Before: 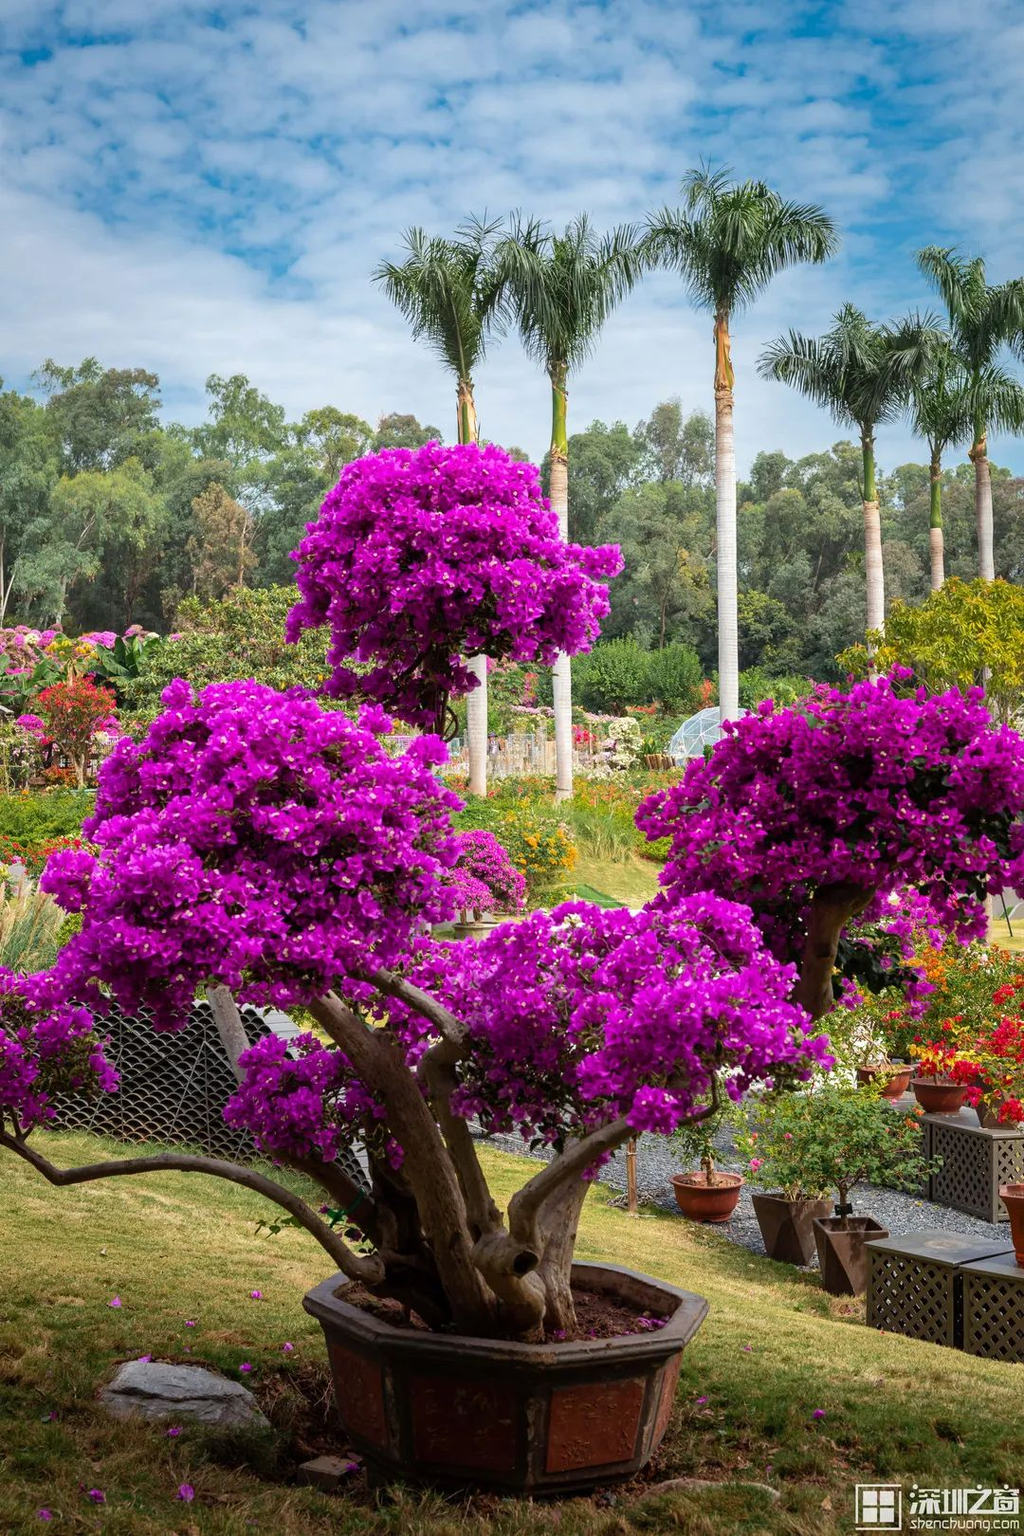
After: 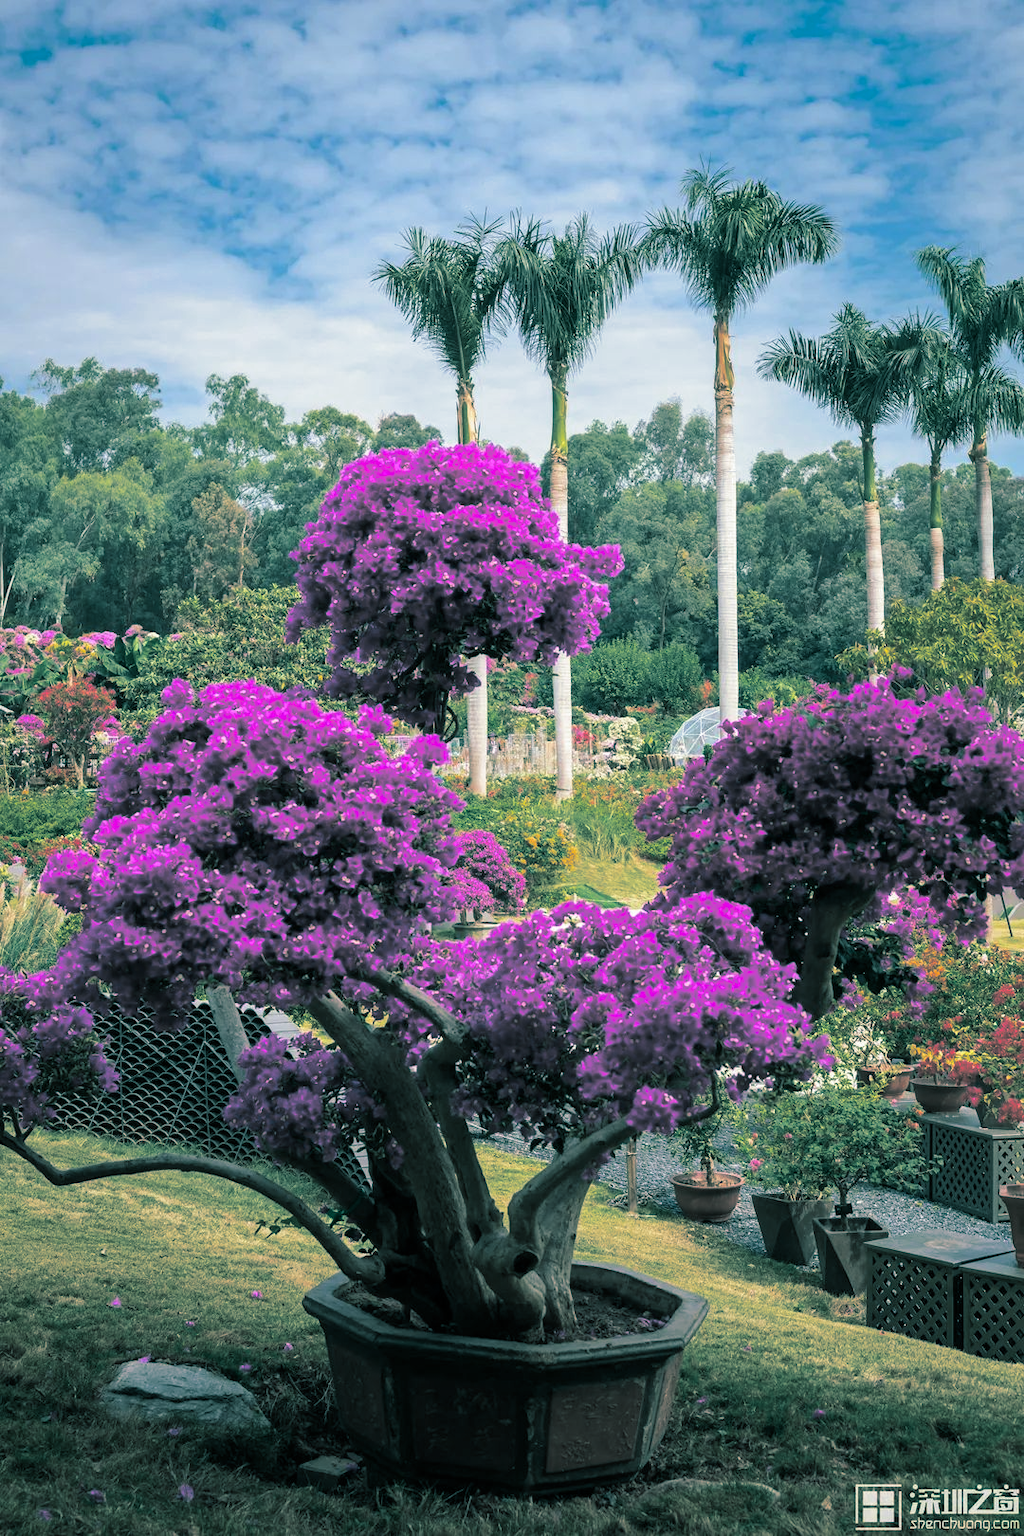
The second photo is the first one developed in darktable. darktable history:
white balance: red 0.982, blue 1.018
split-toning: shadows › hue 186.43°, highlights › hue 49.29°, compress 30.29%
